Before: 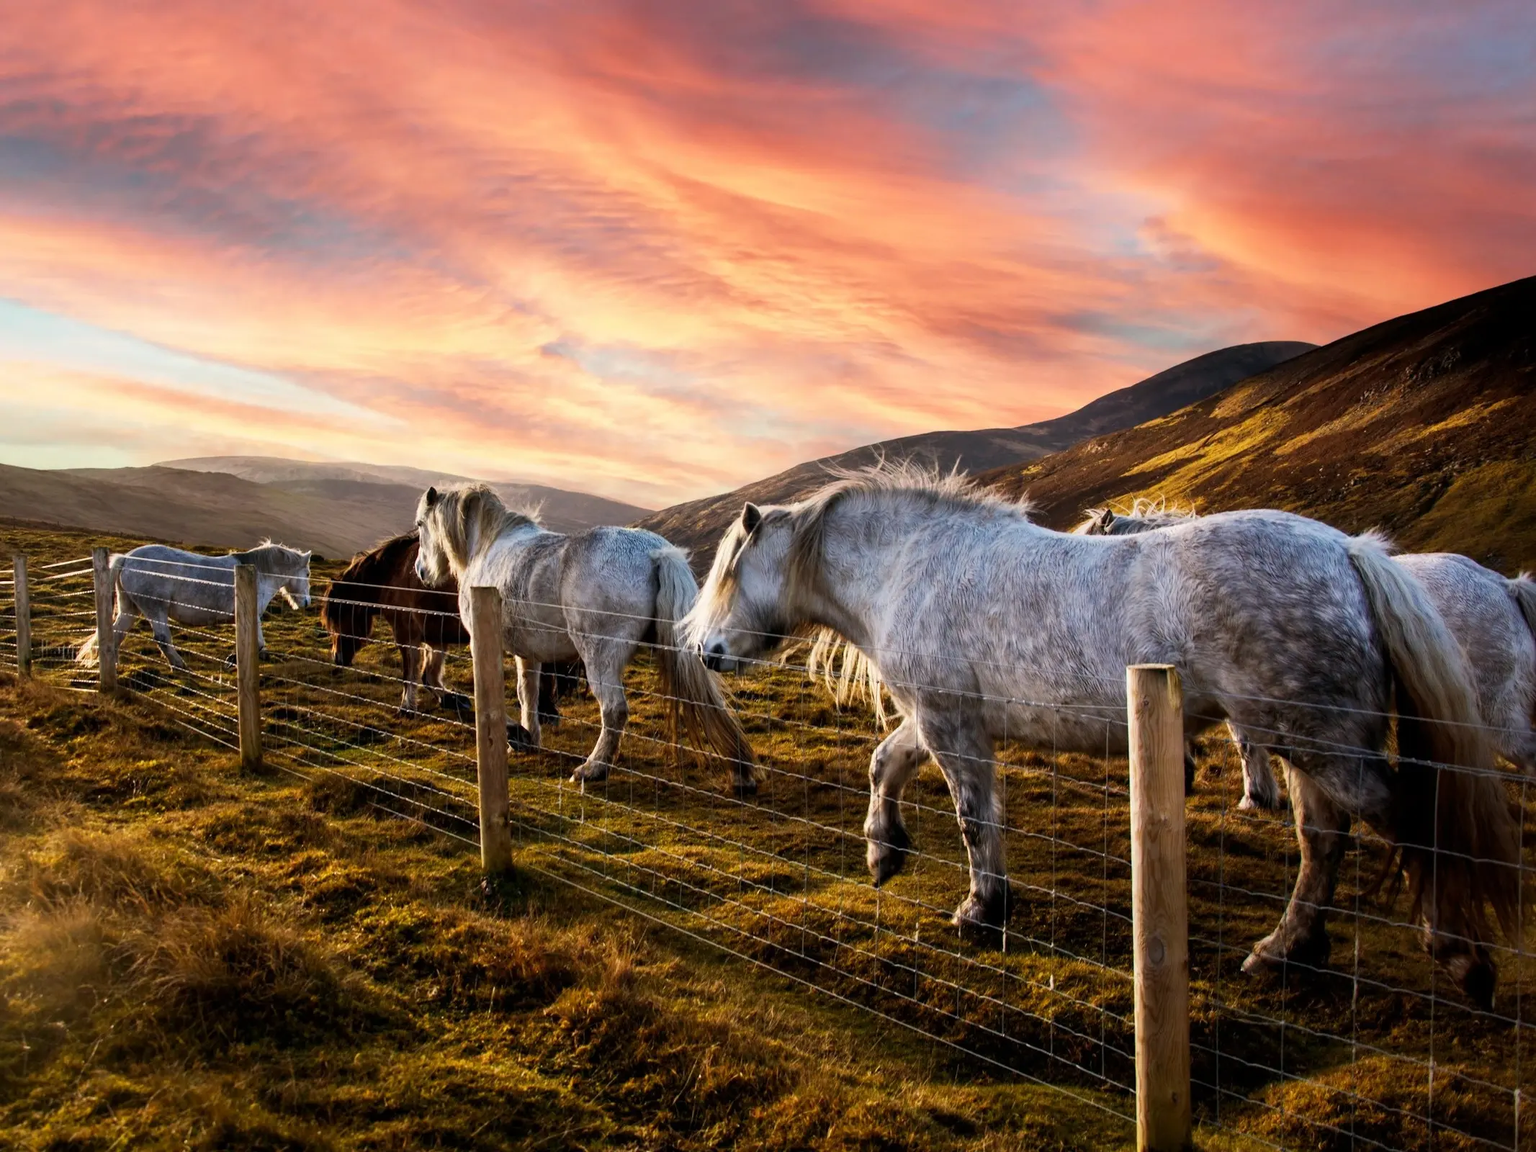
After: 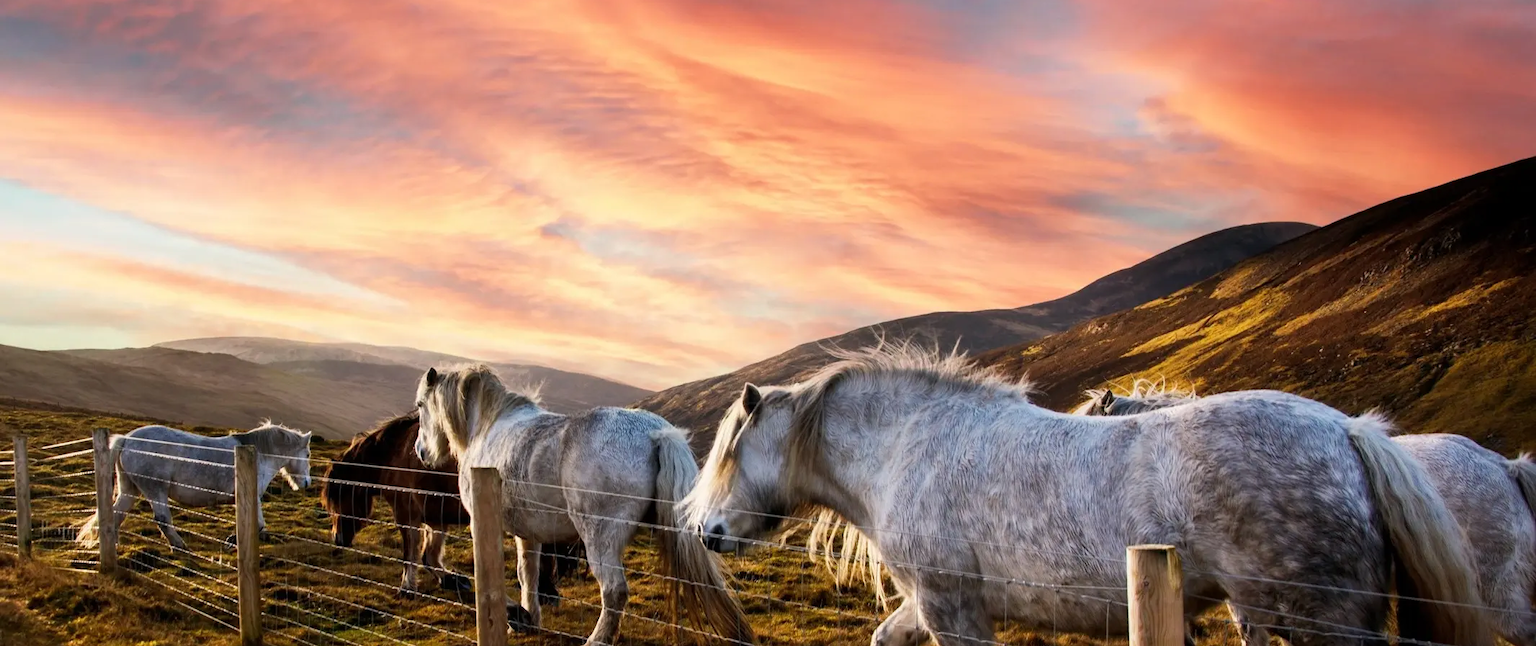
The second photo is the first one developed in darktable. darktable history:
crop and rotate: top 10.413%, bottom 33.417%
